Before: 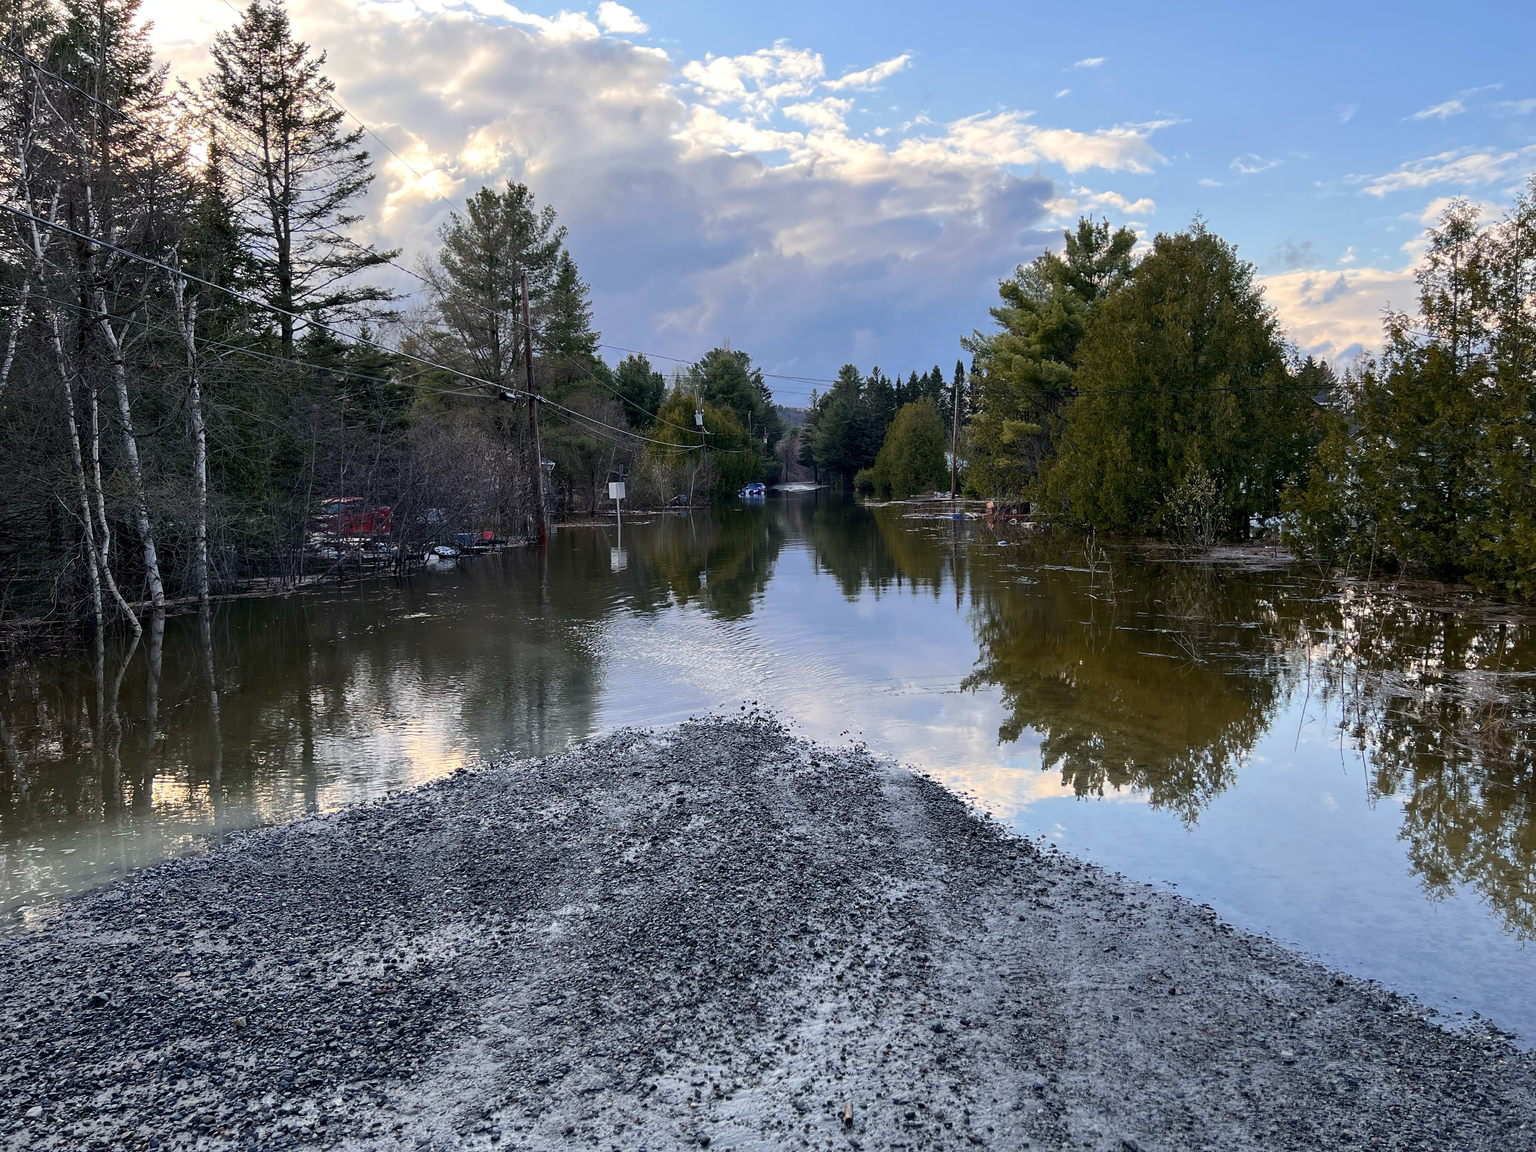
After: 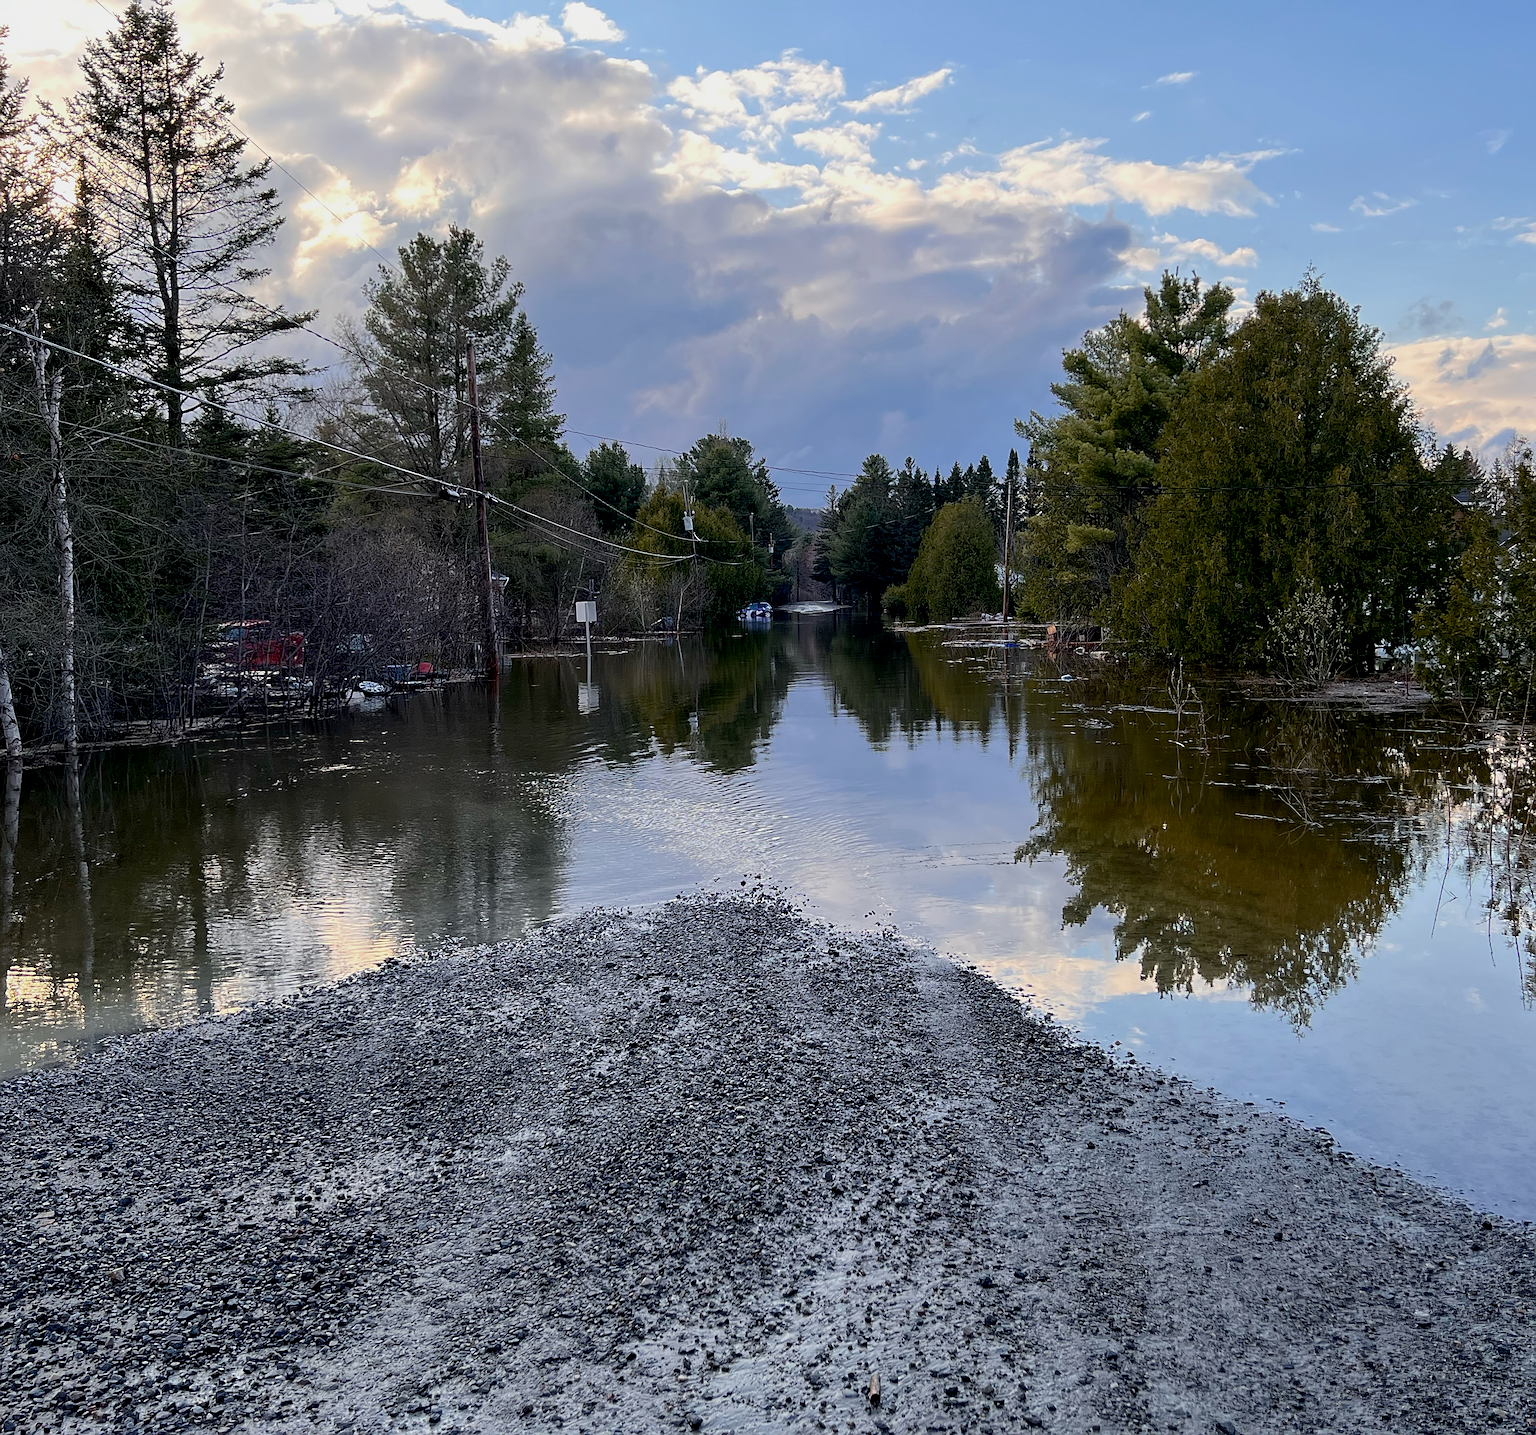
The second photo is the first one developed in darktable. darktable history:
exposure: black level correction 0.006, exposure -0.226 EV, compensate highlight preservation false
white balance: red 1, blue 1
crop and rotate: left 9.597%, right 10.195%
sharpen: on, module defaults
